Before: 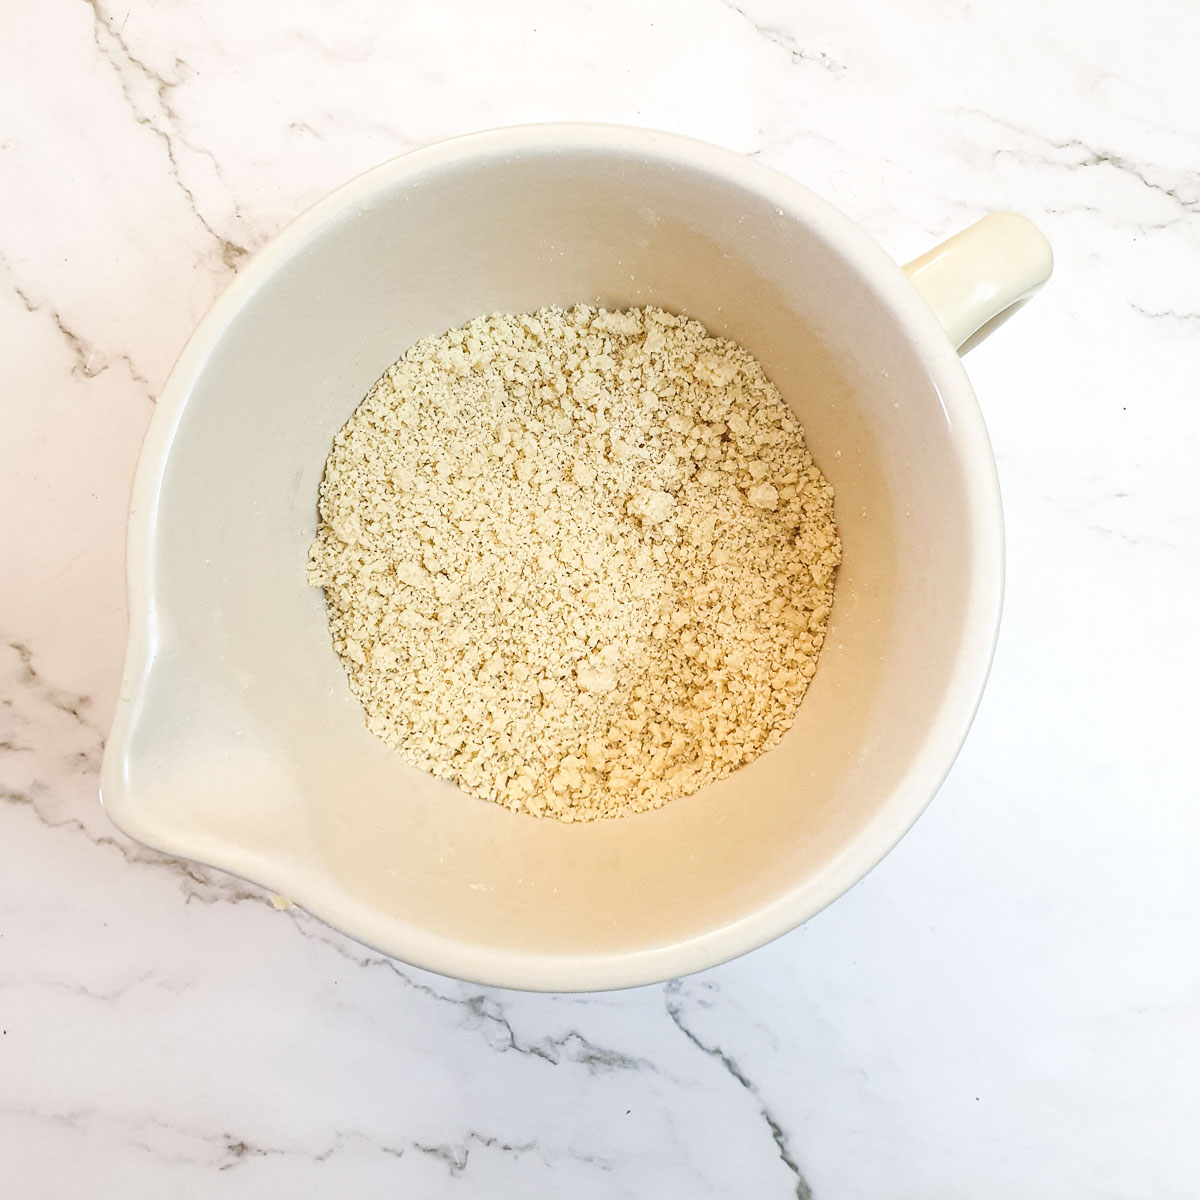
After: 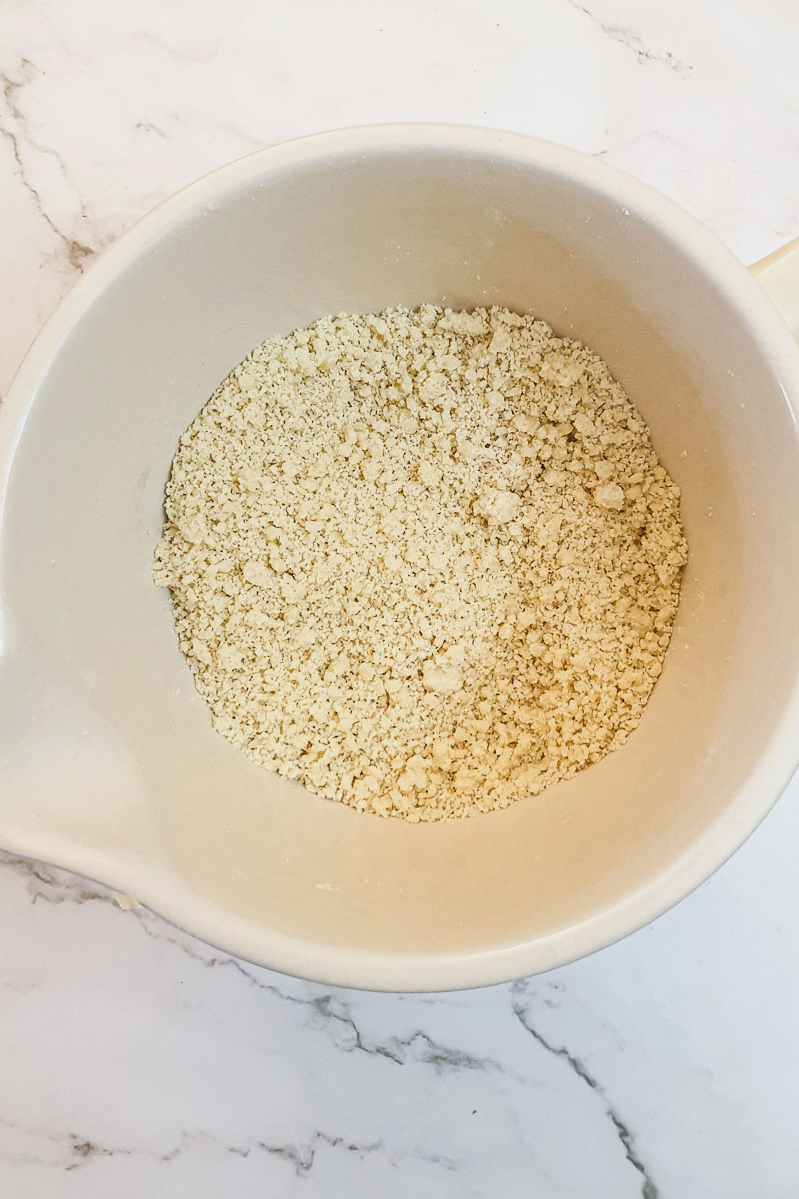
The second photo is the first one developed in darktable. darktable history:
exposure: exposure -0.24 EV, compensate highlight preservation false
crop and rotate: left 12.862%, right 20.503%
